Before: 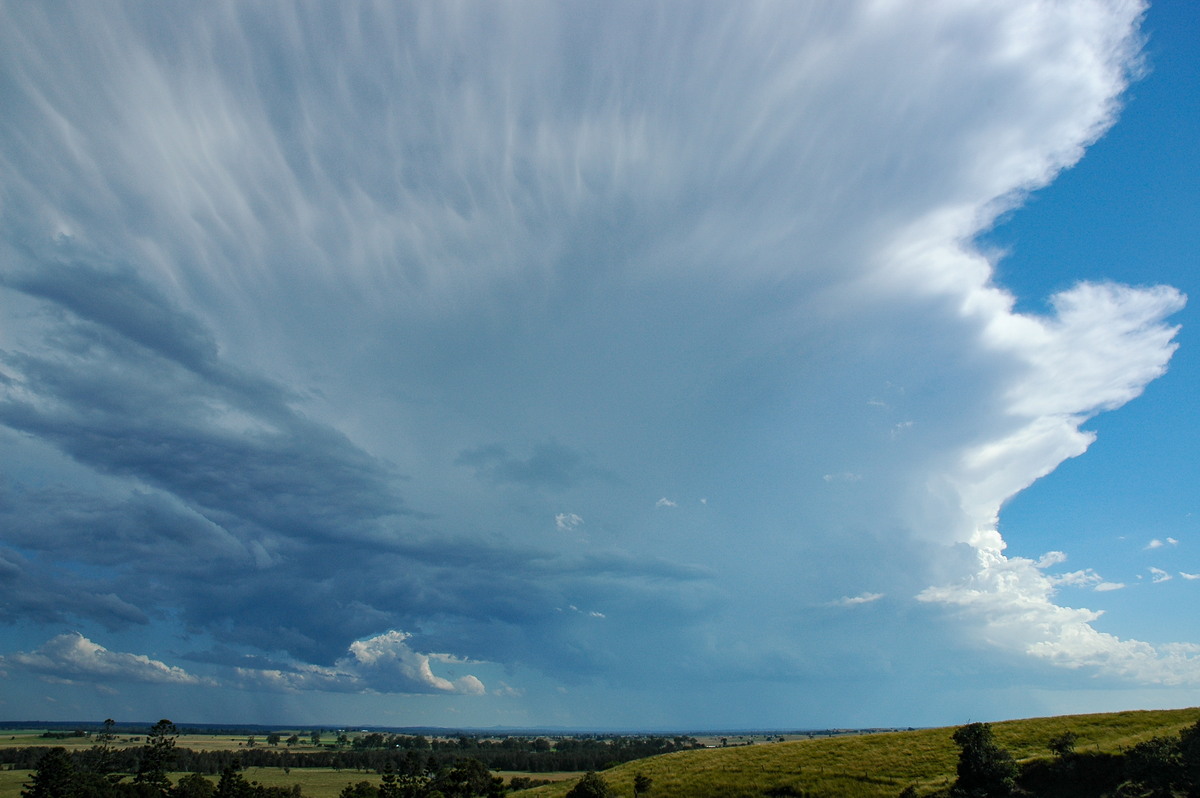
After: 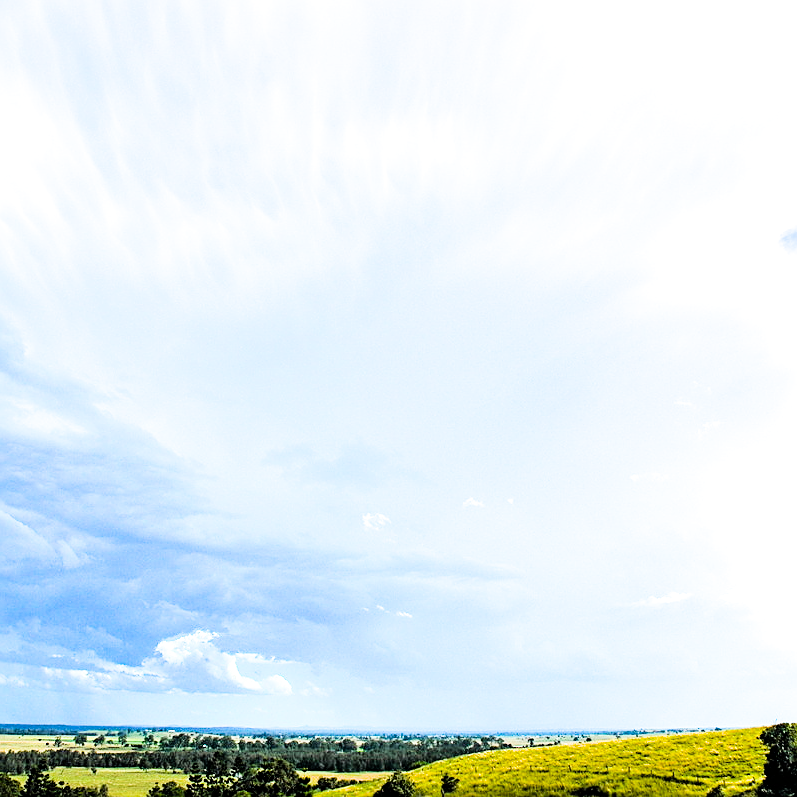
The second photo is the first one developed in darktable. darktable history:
color balance rgb: global offset › luminance -0.471%, perceptual saturation grading › global saturation 19.454%, global vibrance 20%
exposure: exposure 2.952 EV, compensate highlight preservation false
sharpen: on, module defaults
crop and rotate: left 16.092%, right 17.444%
filmic rgb: black relative exposure -5.08 EV, white relative exposure 3.96 EV, hardness 2.88, contrast 1.385, highlights saturation mix -31.27%
